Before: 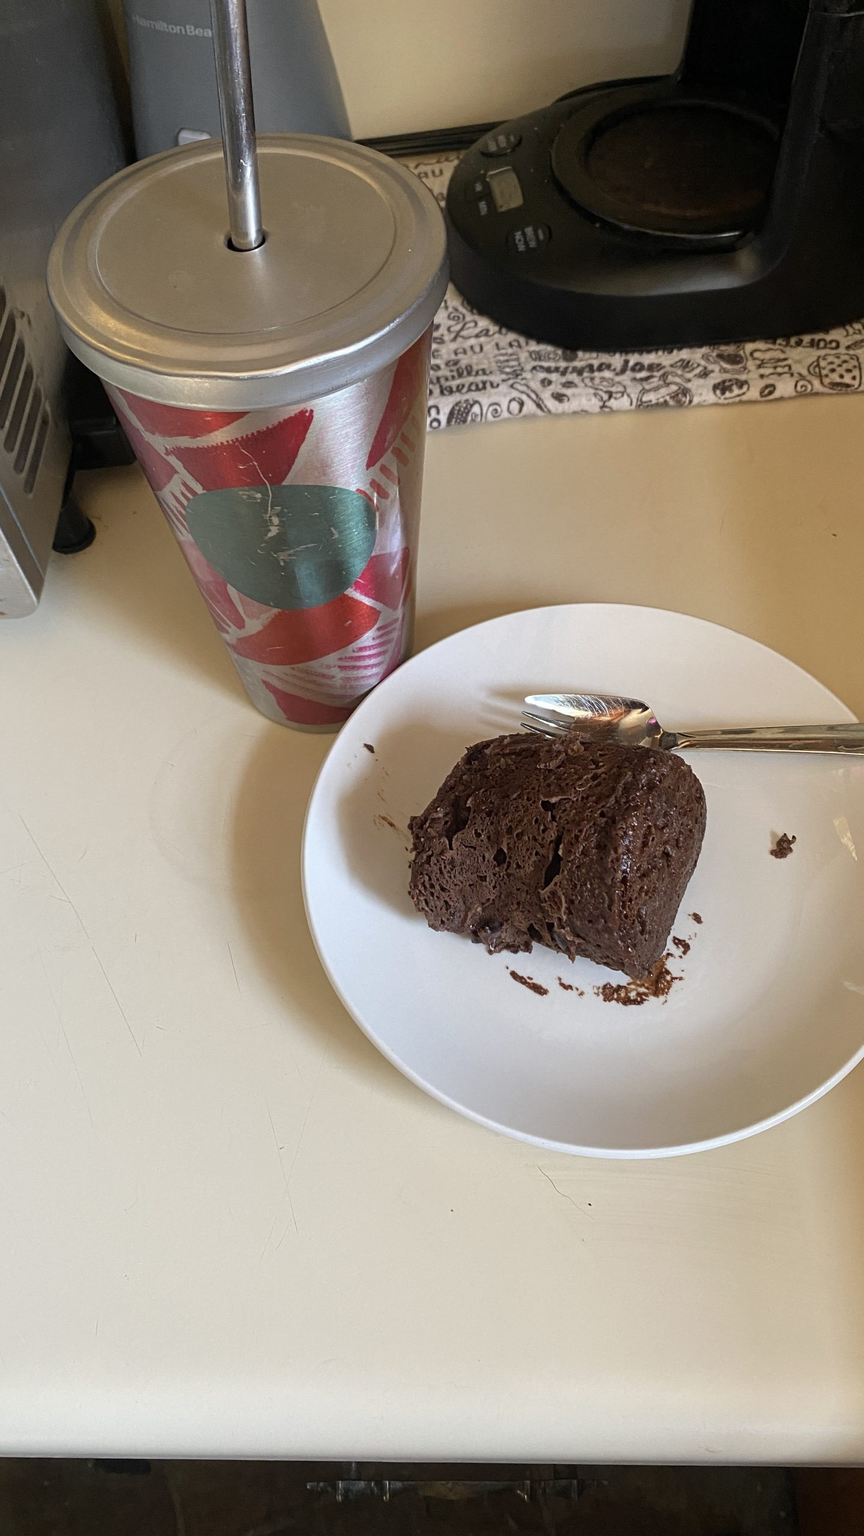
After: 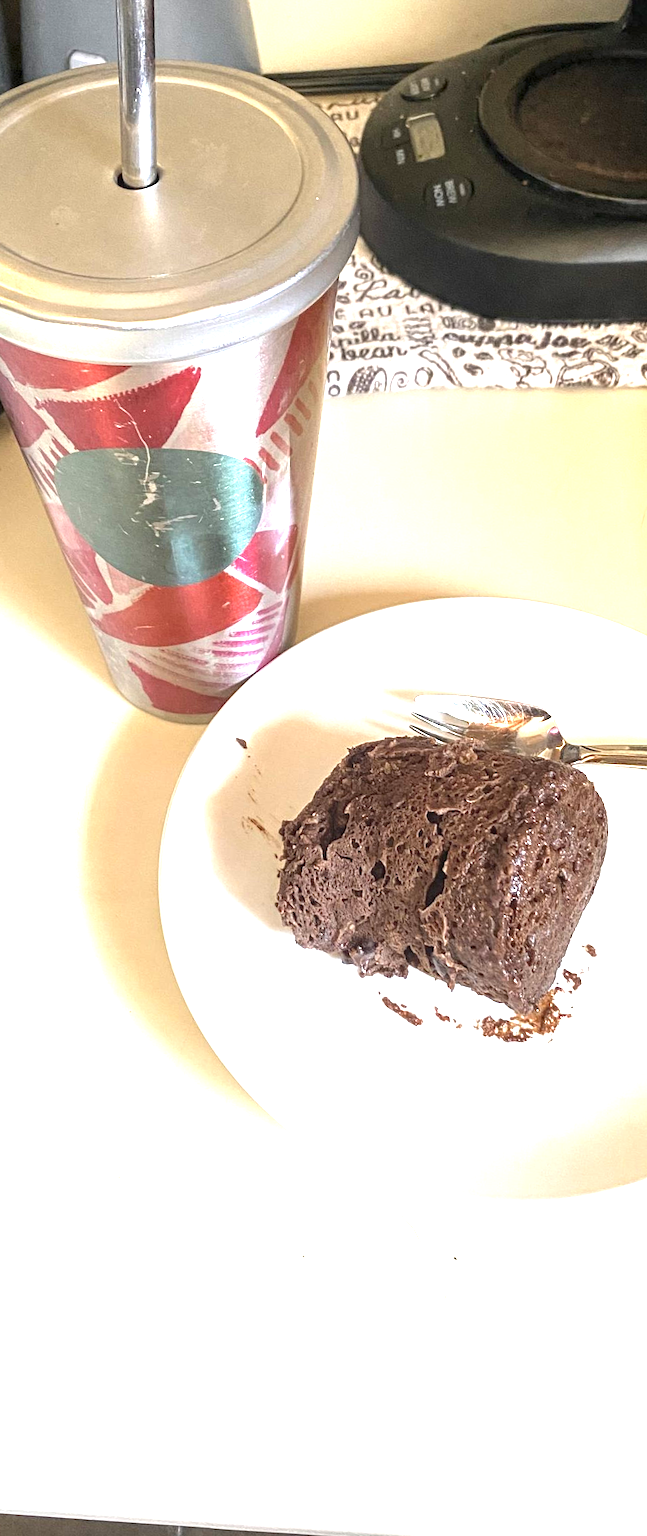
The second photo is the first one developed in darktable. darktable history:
exposure: black level correction 0, exposure 1.75 EV, compensate exposure bias true, compensate highlight preservation false
crop and rotate: angle -3.27°, left 14.277%, top 0.028%, right 10.766%, bottom 0.028%
local contrast: on, module defaults
